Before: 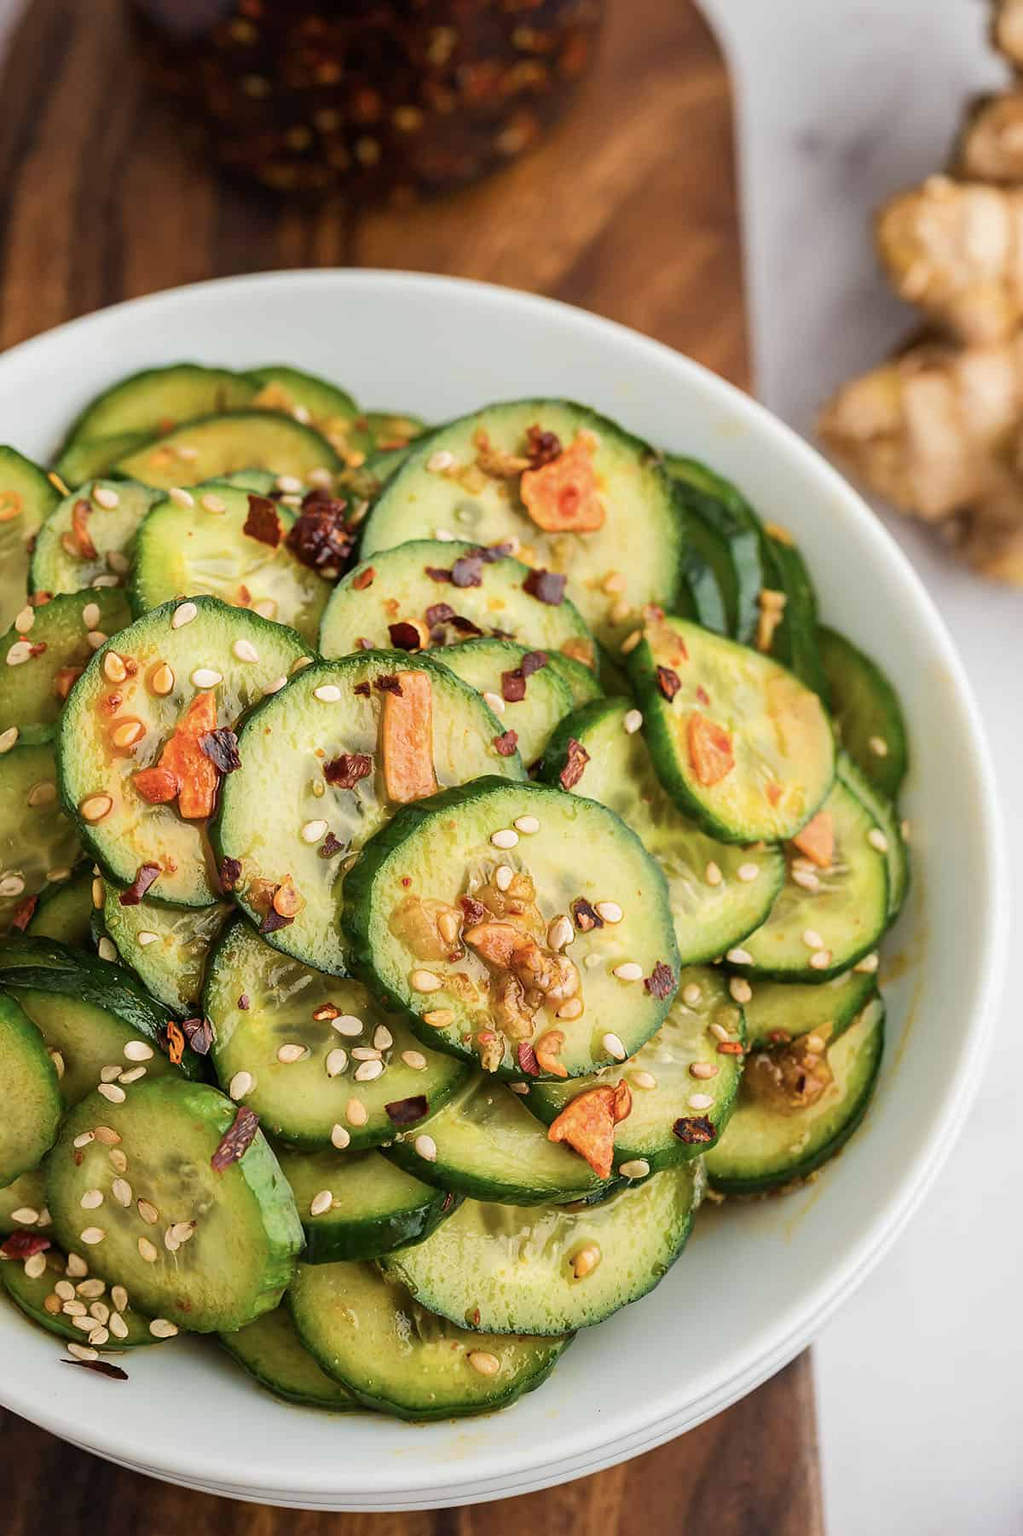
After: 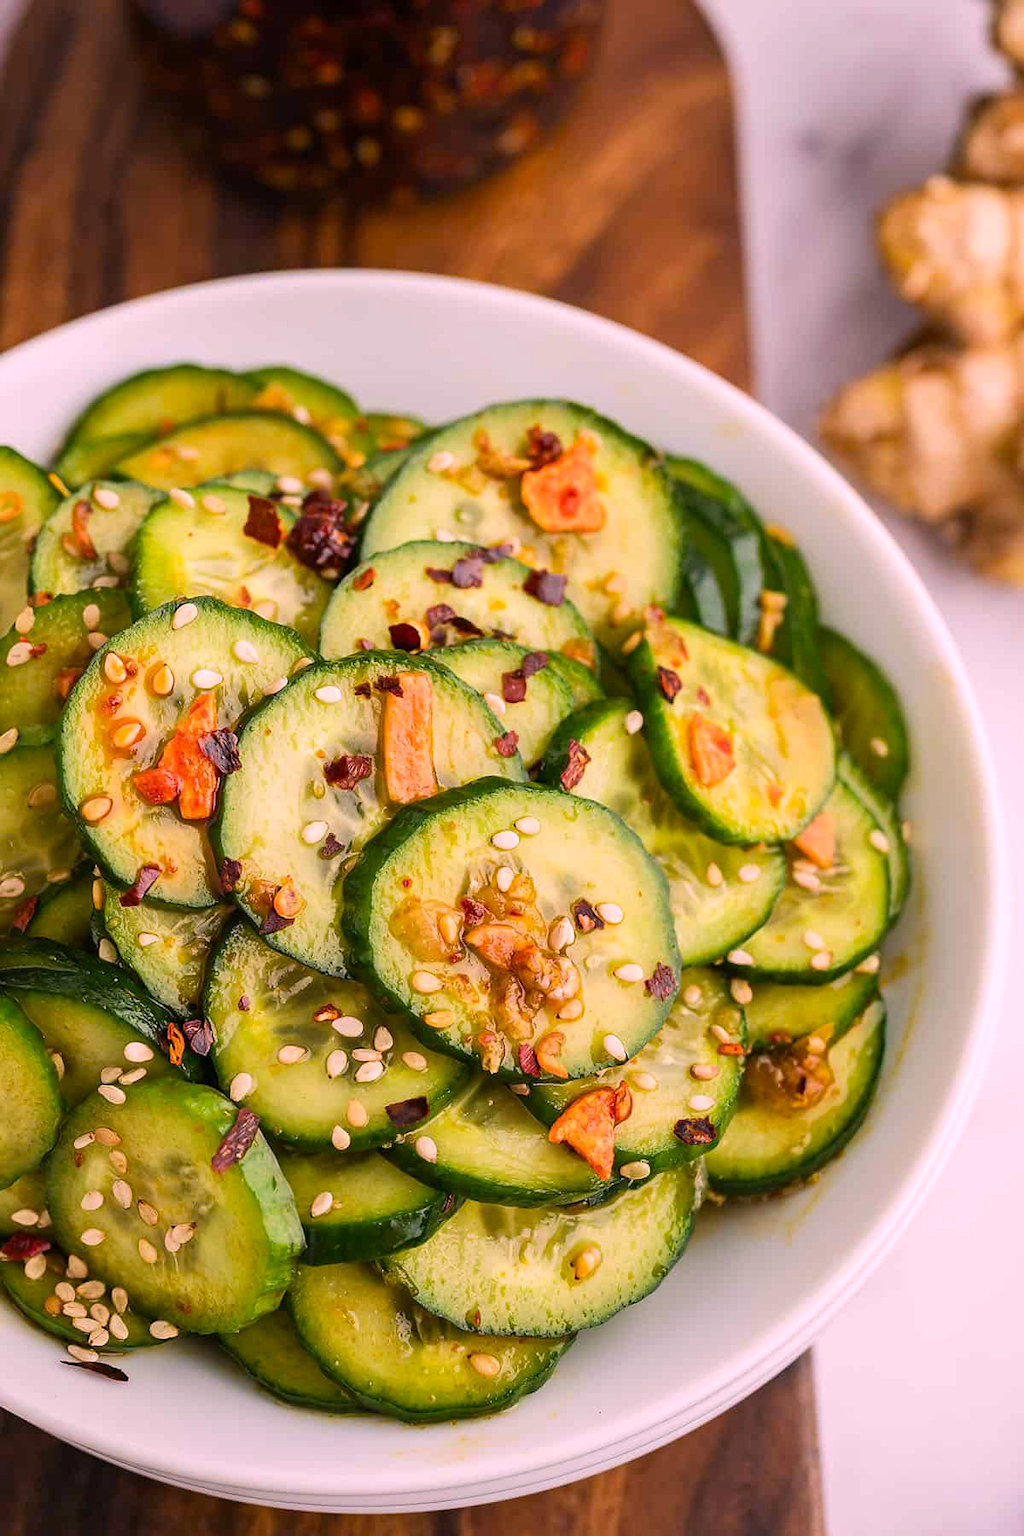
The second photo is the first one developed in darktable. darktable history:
white balance: red 0.948, green 1.02, blue 1.176
crop: bottom 0.071%
color correction: highlights a* 17.88, highlights b* 18.79
